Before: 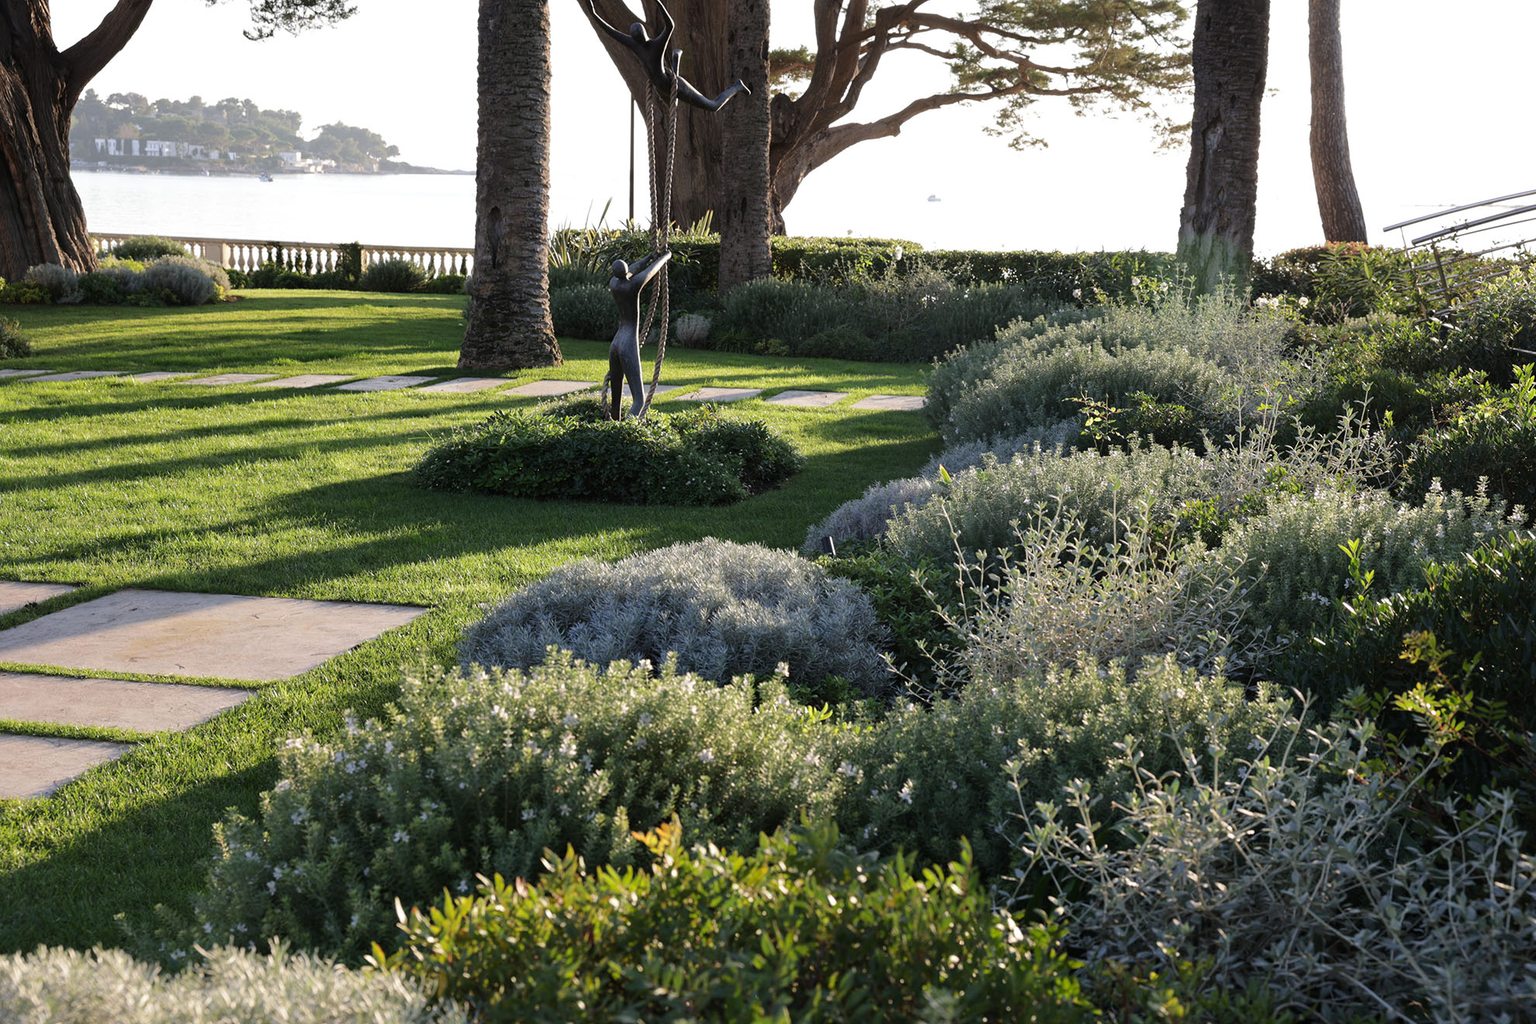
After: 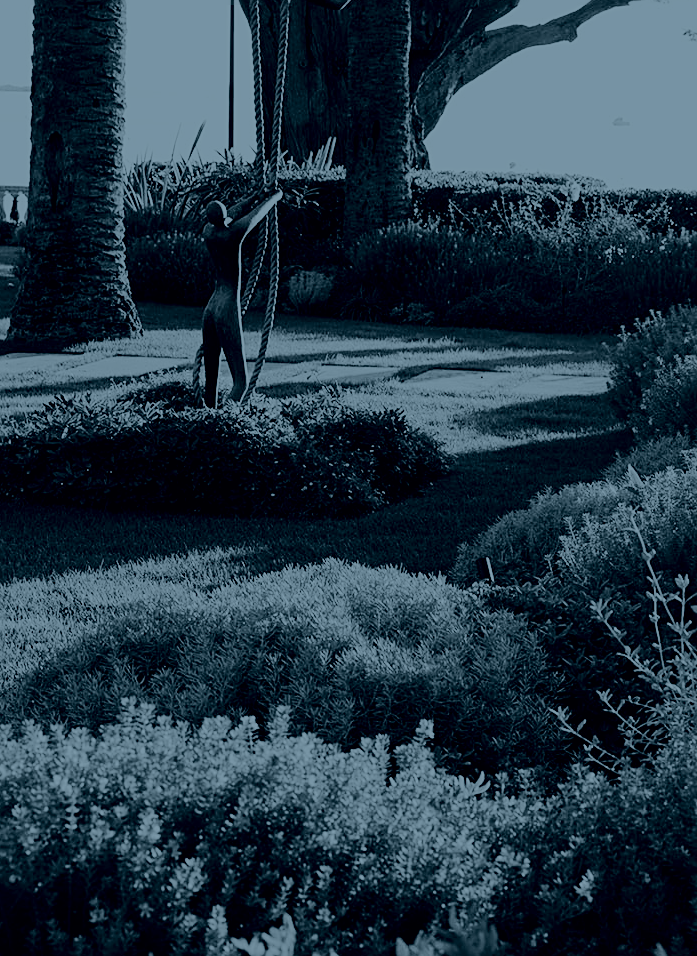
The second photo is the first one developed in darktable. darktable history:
color balance rgb: shadows lift › luminance -7.7%, shadows lift › chroma 2.13%, shadows lift › hue 200.79°, power › luminance -7.77%, power › chroma 2.27%, power › hue 220.69°, highlights gain › luminance 15.15%, highlights gain › chroma 4%, highlights gain › hue 209.35°, global offset › luminance -0.21%, global offset › chroma 0.27%, perceptual saturation grading › global saturation 24.42%, perceptual saturation grading › highlights -24.42%, perceptual saturation grading › mid-tones 24.42%, perceptual saturation grading › shadows 40%, perceptual brilliance grading › global brilliance -5%, perceptual brilliance grading › highlights 24.42%, perceptual brilliance grading › mid-tones 7%, perceptual brilliance grading › shadows -5%
colorize: hue 194.4°, saturation 29%, source mix 61.75%, lightness 3.98%, version 1
sharpen: on, module defaults
base curve: curves: ch0 [(0, 0) (0.028, 0.03) (0.121, 0.232) (0.46, 0.748) (0.859, 0.968) (1, 1)], preserve colors none
crop and rotate: left 29.476%, top 10.214%, right 35.32%, bottom 17.333%
haze removal: compatibility mode true, adaptive false
